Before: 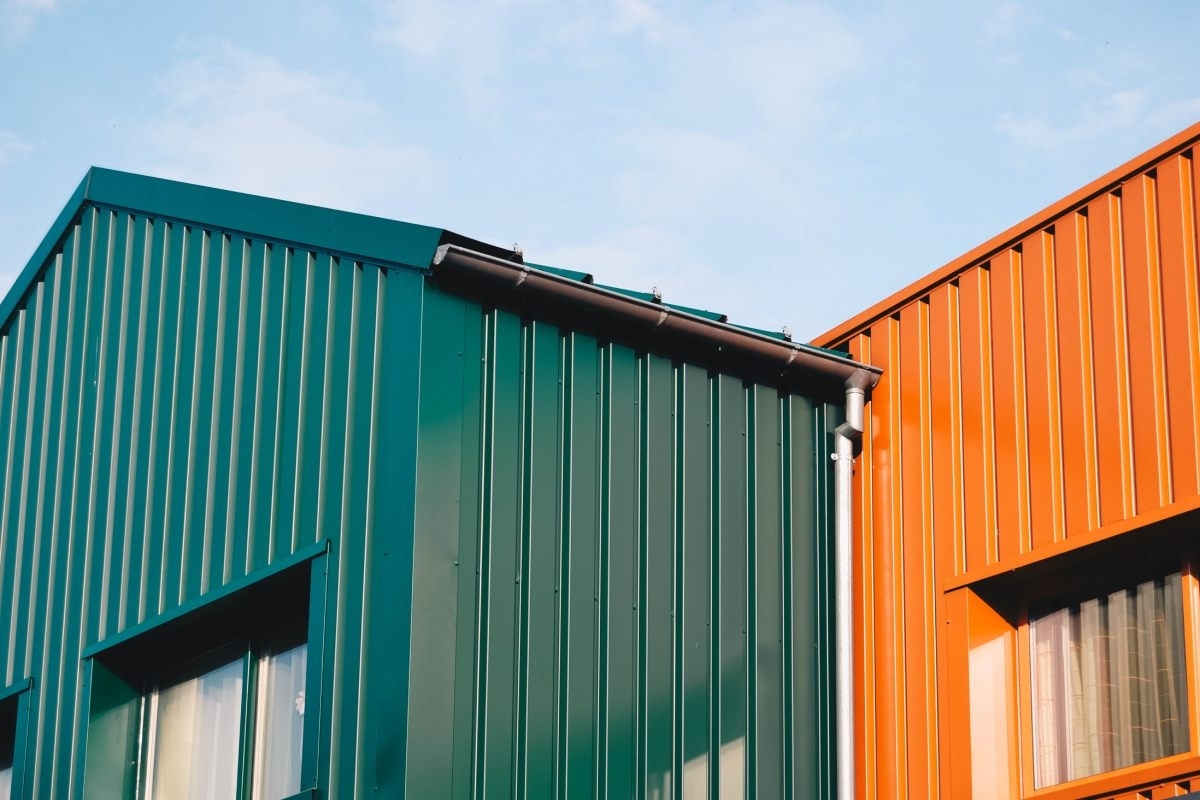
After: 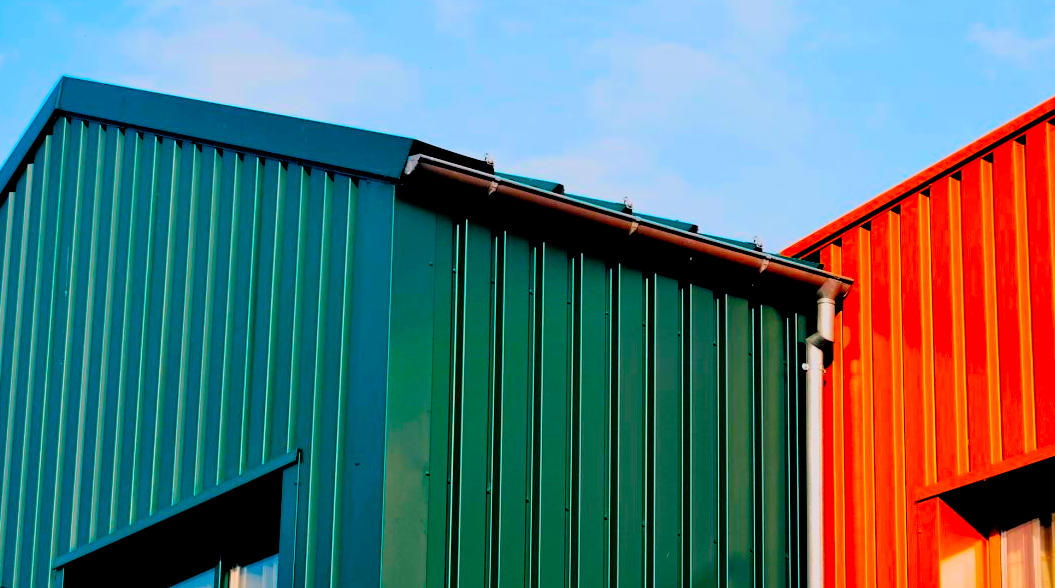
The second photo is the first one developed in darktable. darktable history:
filmic rgb: black relative exposure -11.88 EV, white relative exposure 5.43 EV, threshold 3 EV, hardness 4.49, latitude 50%, contrast 1.14, color science v5 (2021), contrast in shadows safe, contrast in highlights safe, enable highlight reconstruction true
exposure: black level correction 0.029, exposure -0.073 EV, compensate highlight preservation false
color balance rgb: linear chroma grading › global chroma 15%, perceptual saturation grading › global saturation 30%
color correction: saturation 1.8
crop and rotate: left 2.425%, top 11.305%, right 9.6%, bottom 15.08%
